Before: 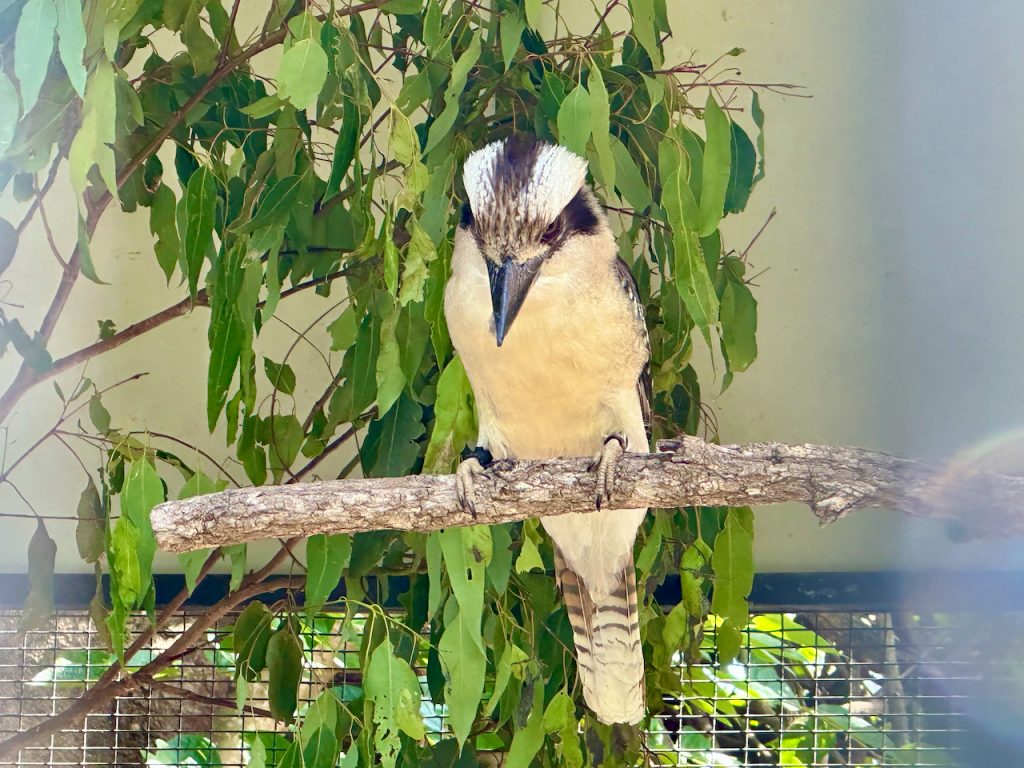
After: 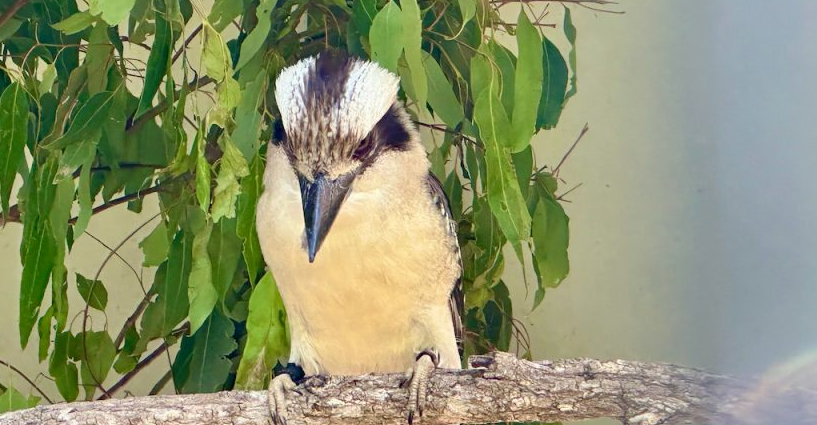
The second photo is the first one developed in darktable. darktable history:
crop: left 18.366%, top 11.067%, right 1.83%, bottom 33.493%
